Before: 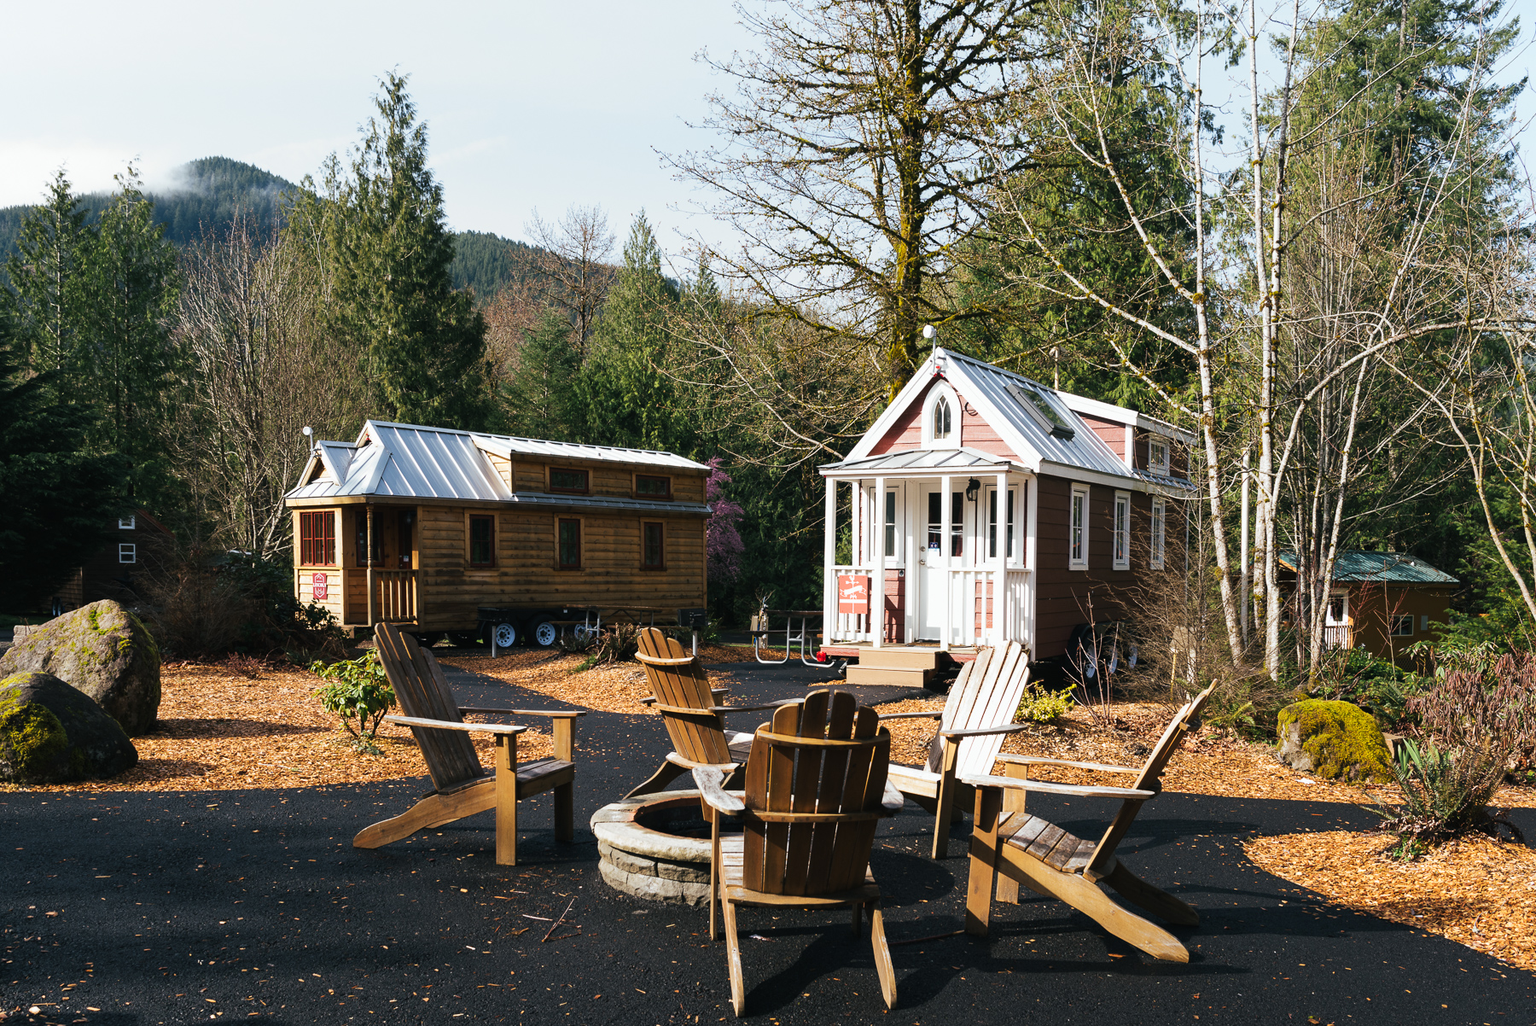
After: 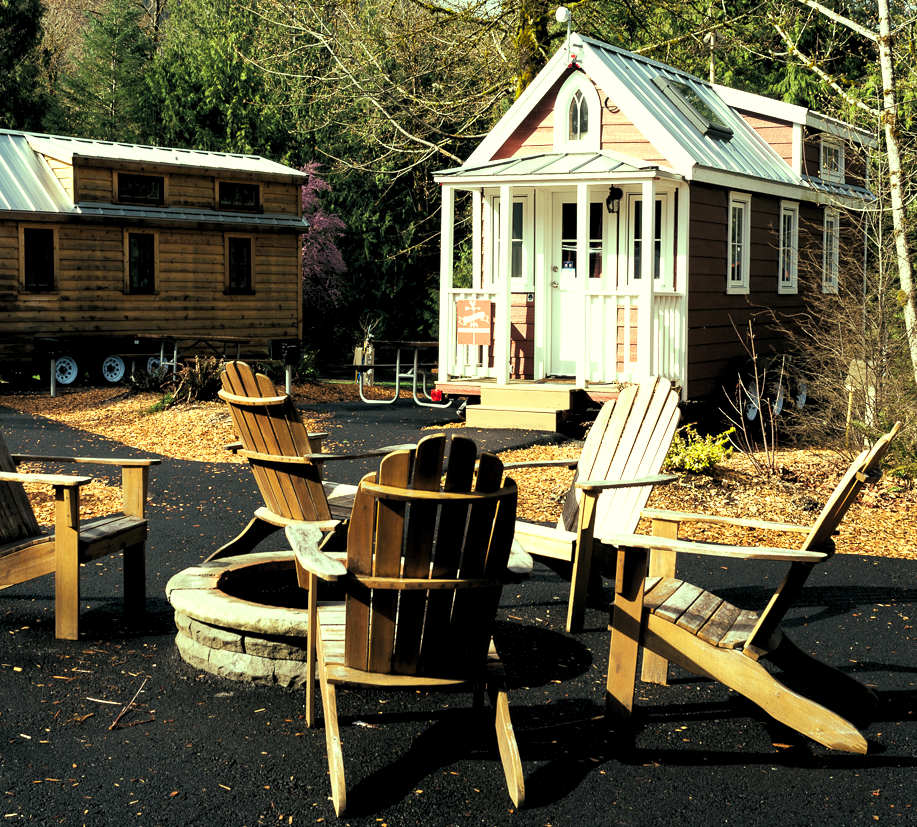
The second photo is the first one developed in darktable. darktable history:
color balance: mode lift, gamma, gain (sRGB), lift [0.997, 0.979, 1.021, 1.011], gamma [1, 1.084, 0.916, 0.998], gain [1, 0.87, 1.13, 1.101], contrast 4.55%, contrast fulcrum 38.24%, output saturation 104.09%
rgb levels: levels [[0.01, 0.419, 0.839], [0, 0.5, 1], [0, 0.5, 1]]
crop and rotate: left 29.237%, top 31.152%, right 19.807%
white balance: red 1.138, green 0.996, blue 0.812
